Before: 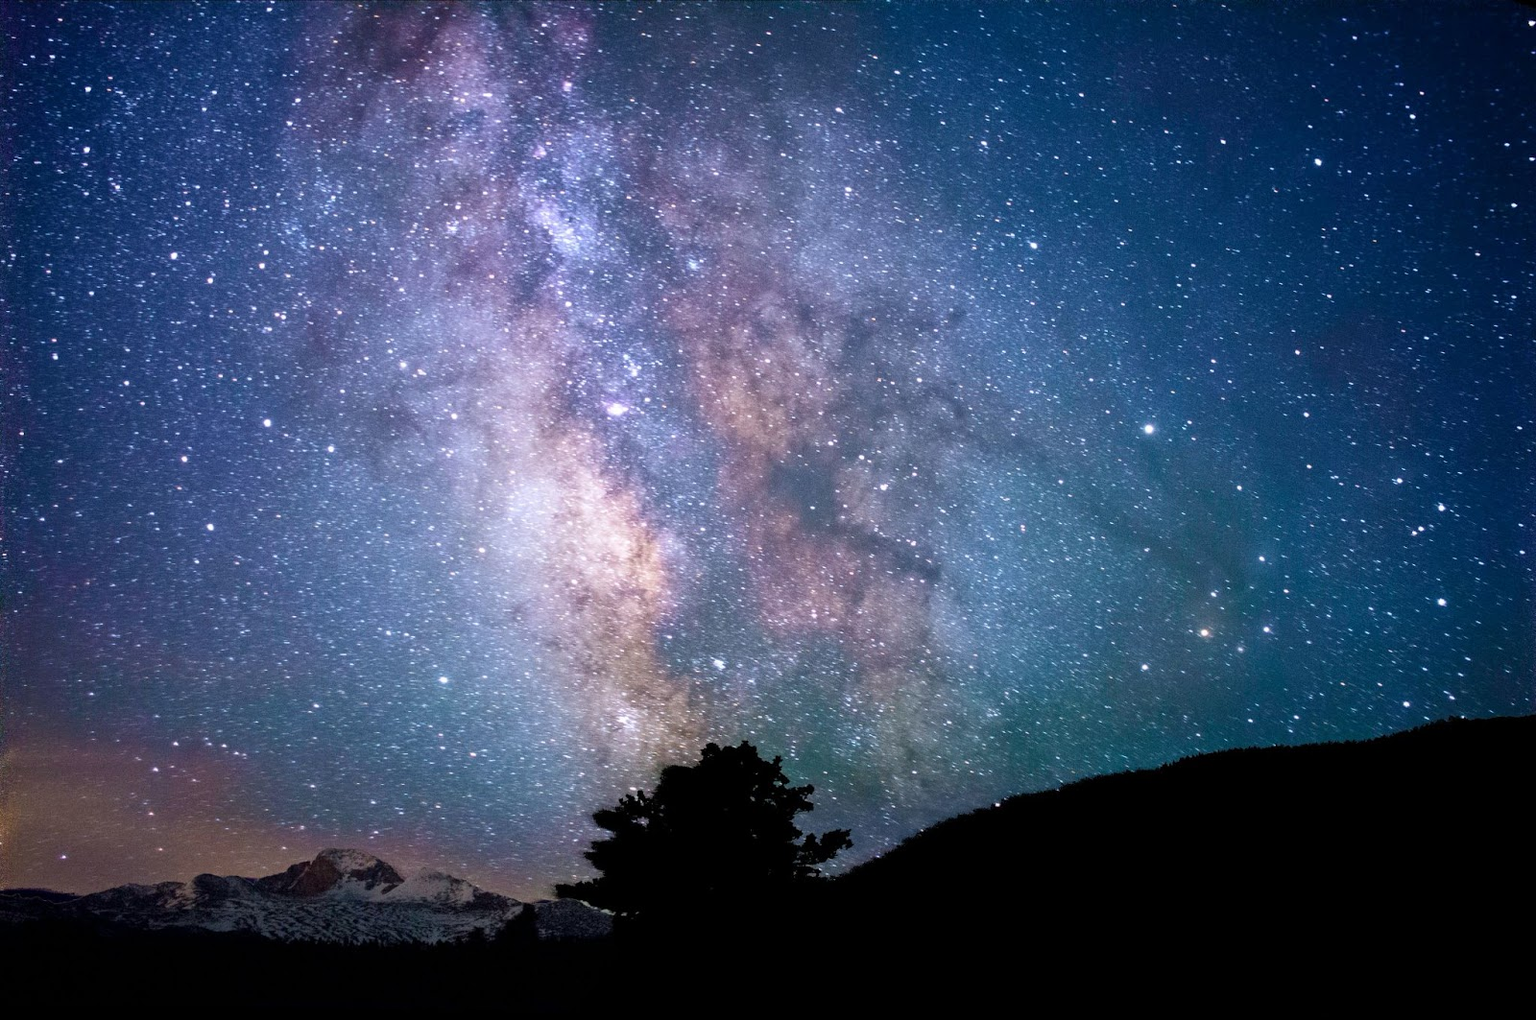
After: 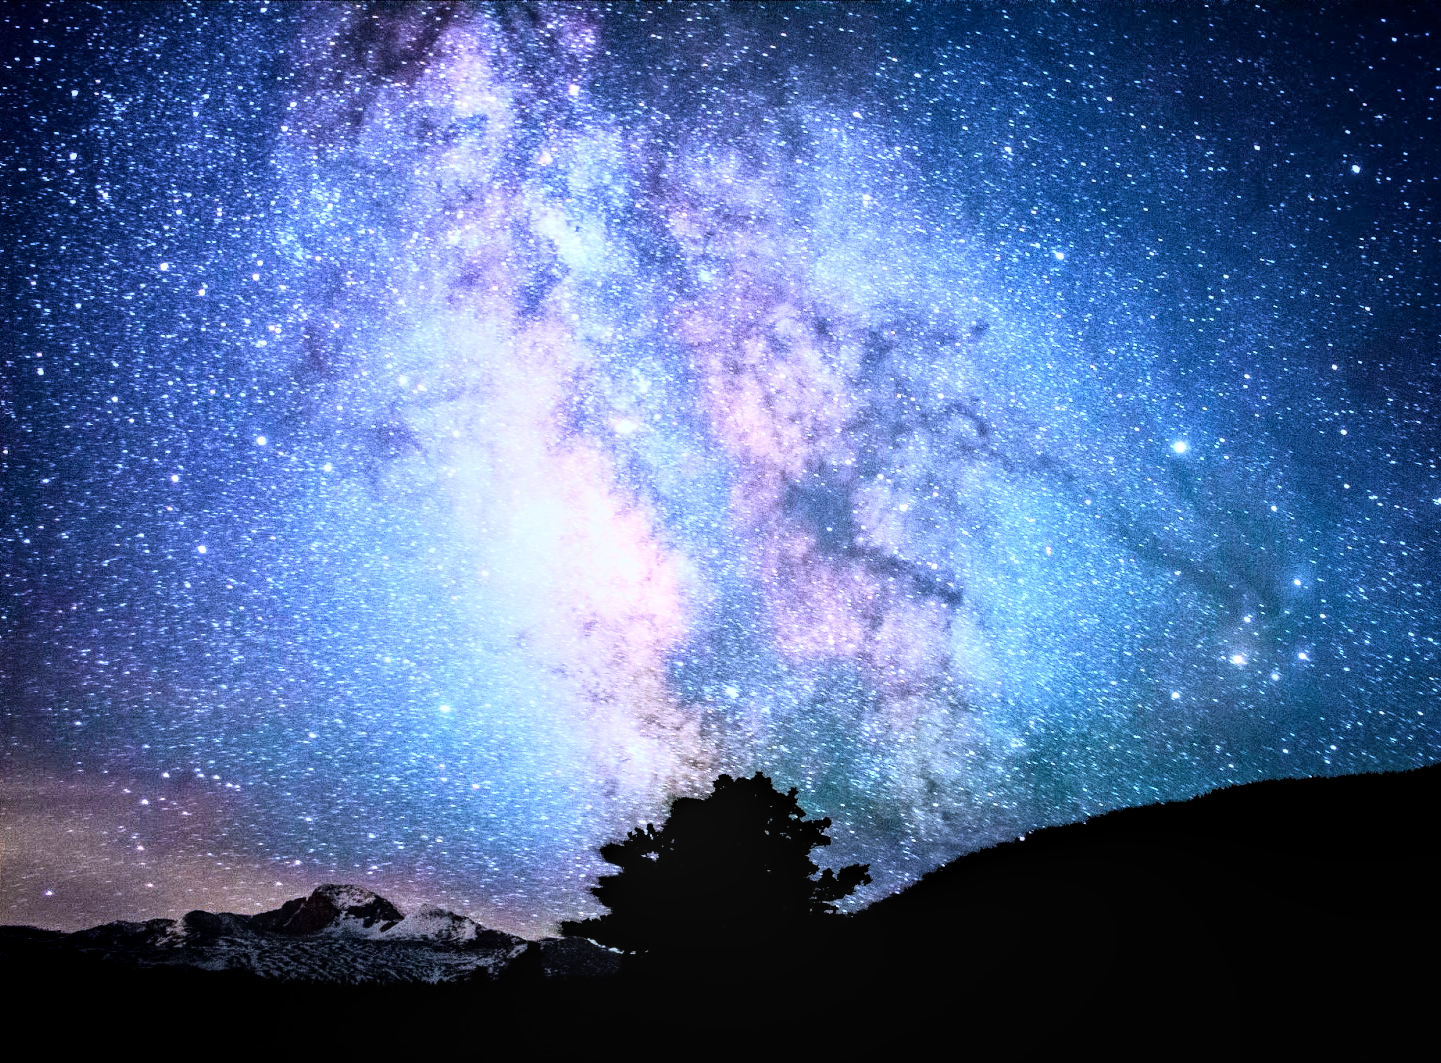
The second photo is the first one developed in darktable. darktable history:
local contrast: detail 130%
crop and rotate: left 1.088%, right 8.807%
white balance: red 0.948, green 1.02, blue 1.176
rgb curve: curves: ch0 [(0, 0) (0.21, 0.15) (0.24, 0.21) (0.5, 0.75) (0.75, 0.96) (0.89, 0.99) (1, 1)]; ch1 [(0, 0.02) (0.21, 0.13) (0.25, 0.2) (0.5, 0.67) (0.75, 0.9) (0.89, 0.97) (1, 1)]; ch2 [(0, 0.02) (0.21, 0.13) (0.25, 0.2) (0.5, 0.67) (0.75, 0.9) (0.89, 0.97) (1, 1)], compensate middle gray true
